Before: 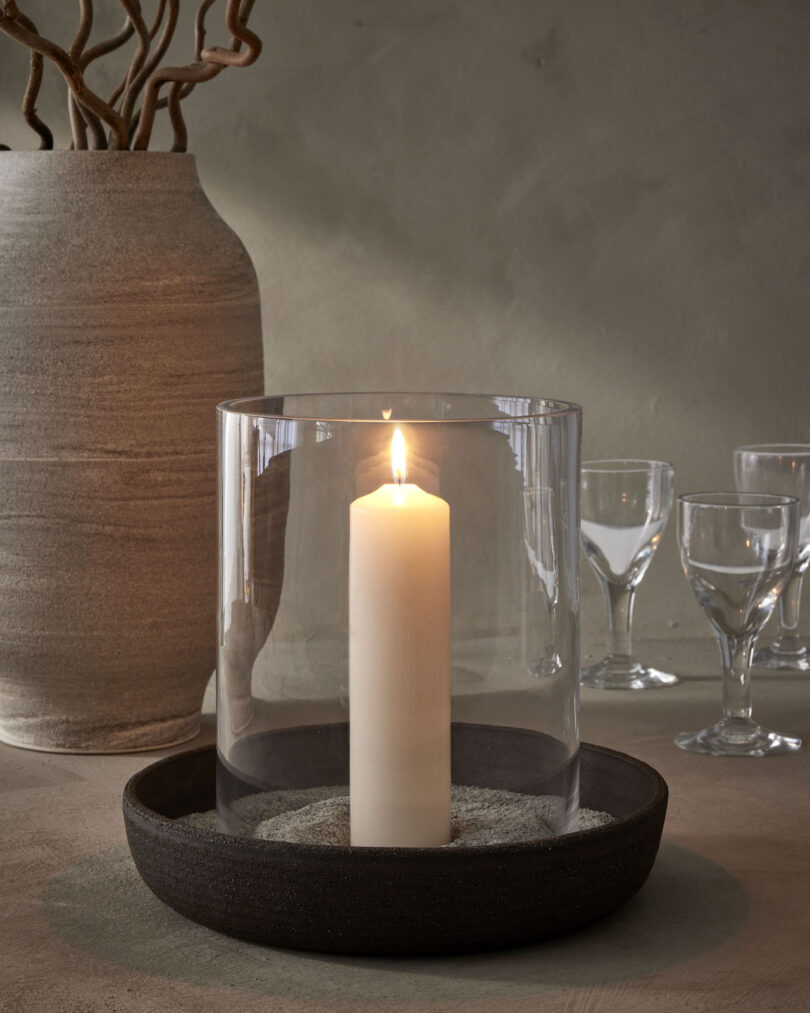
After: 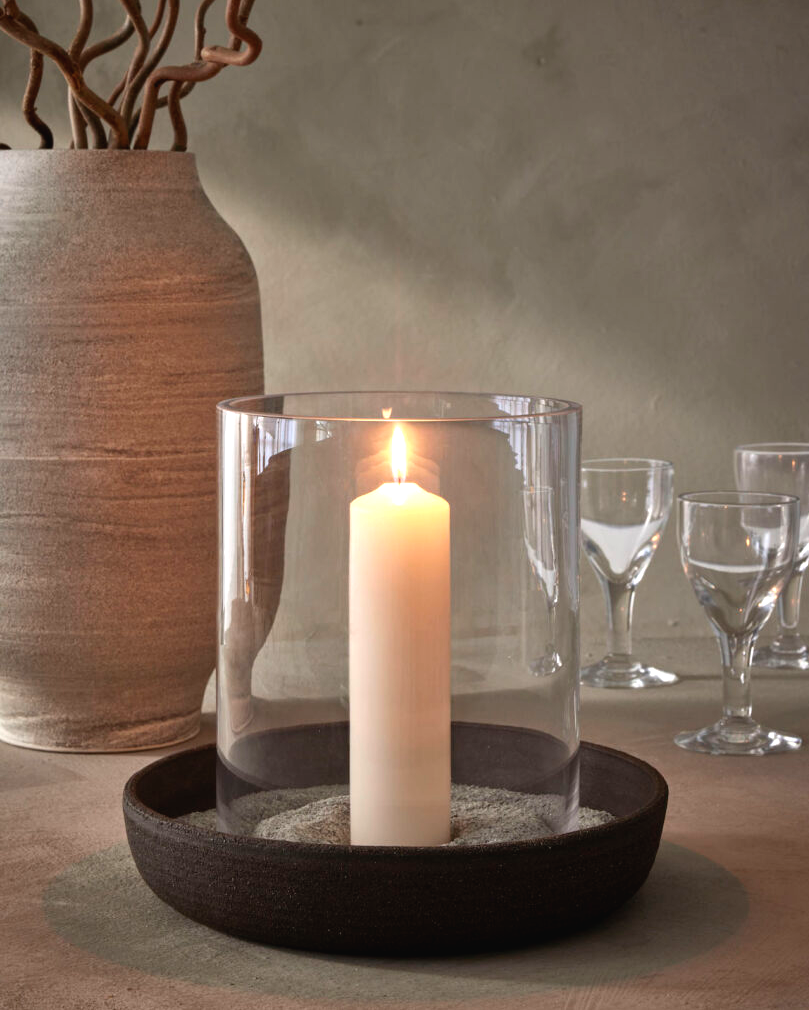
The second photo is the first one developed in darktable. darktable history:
exposure: black level correction -0.002, exposure 0.539 EV, compensate highlight preservation false
crop: top 0.151%, bottom 0.135%
